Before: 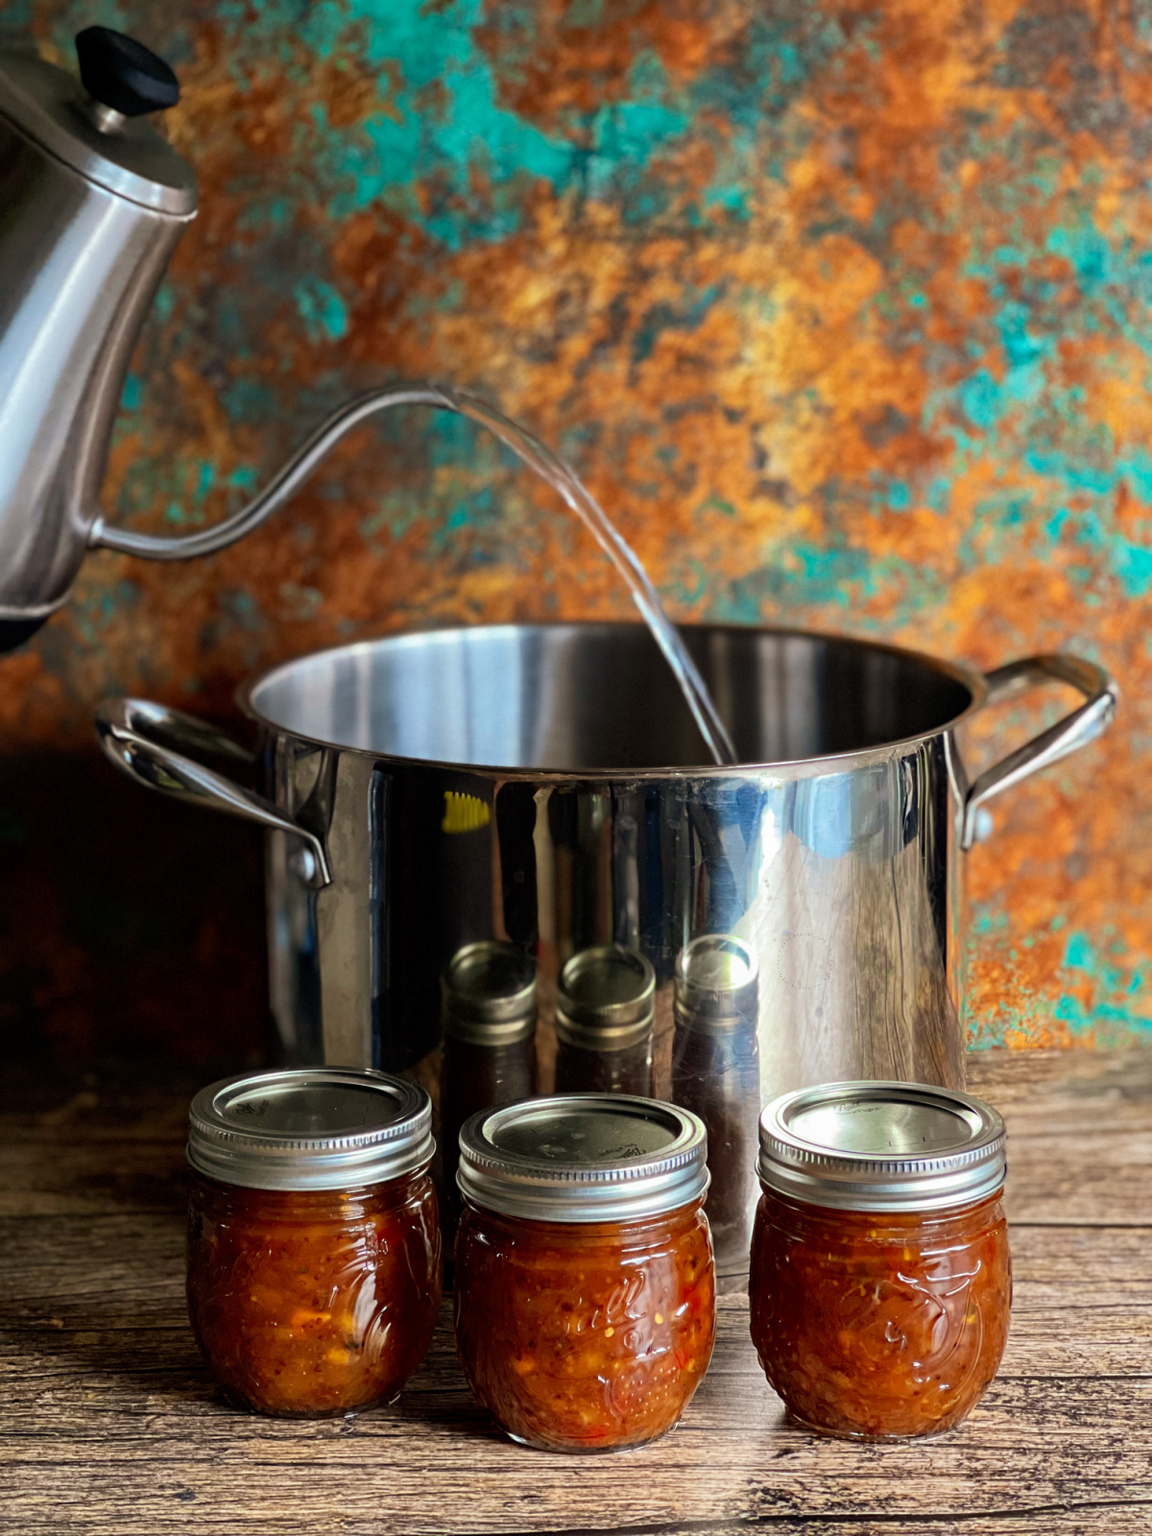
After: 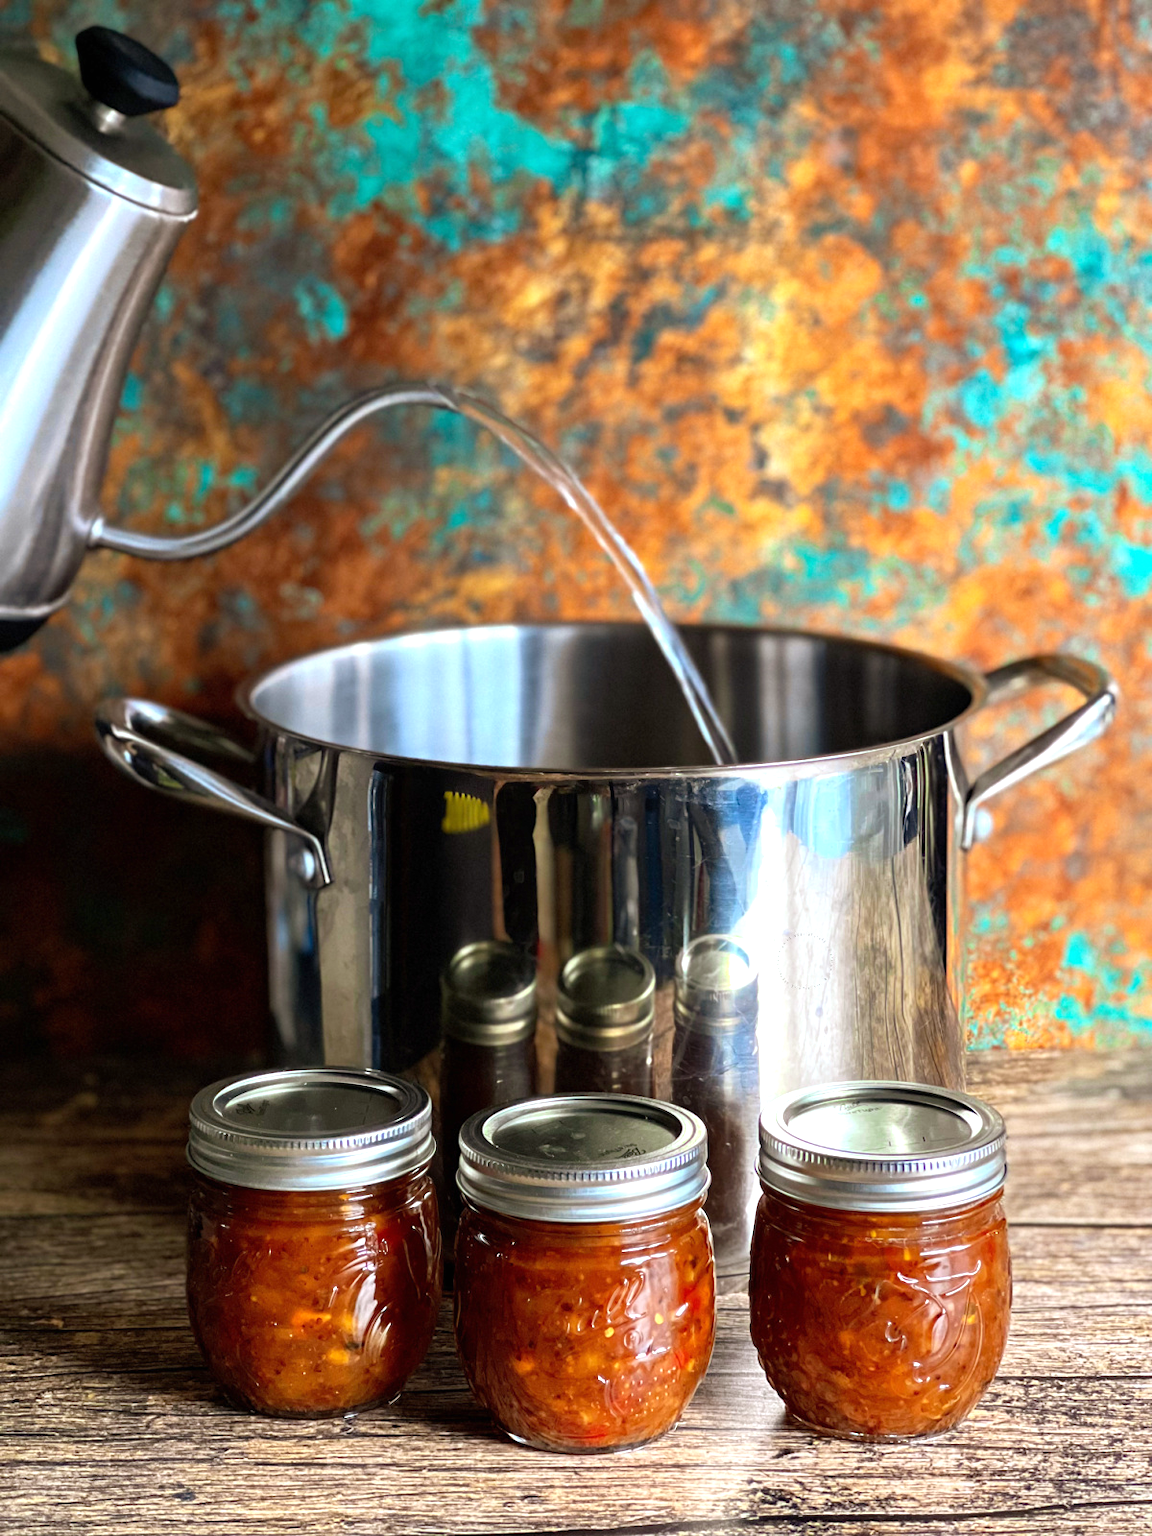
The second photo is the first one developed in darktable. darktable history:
white balance: red 0.967, blue 1.049
exposure: black level correction 0, exposure 0.7 EV, compensate exposure bias true, compensate highlight preservation false
